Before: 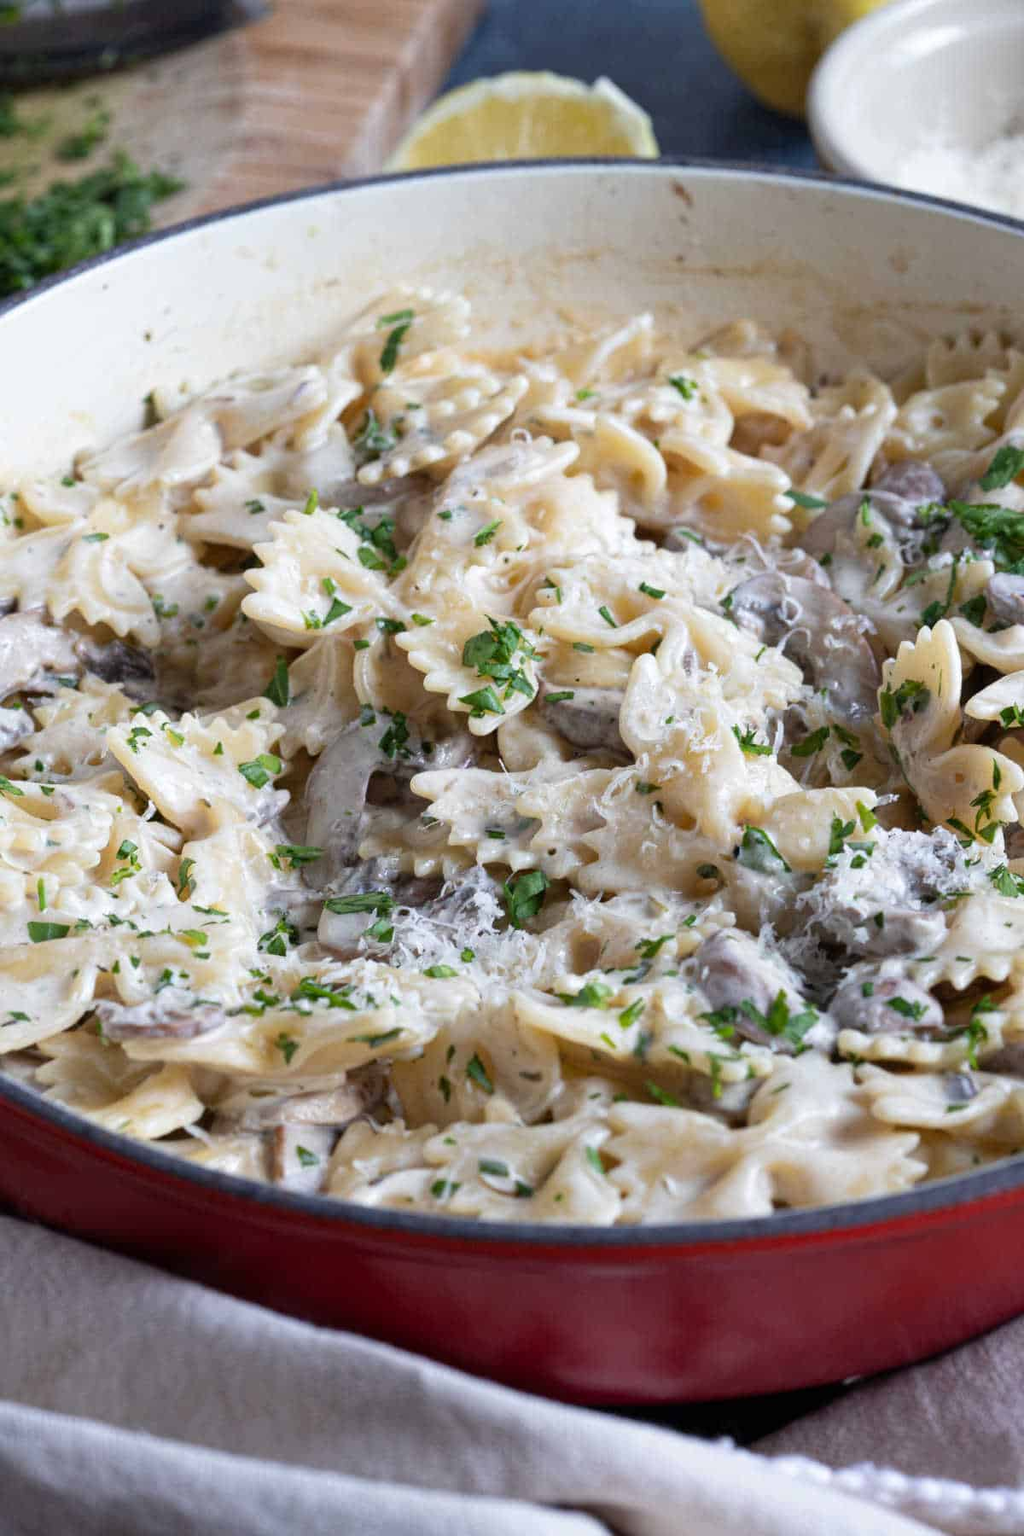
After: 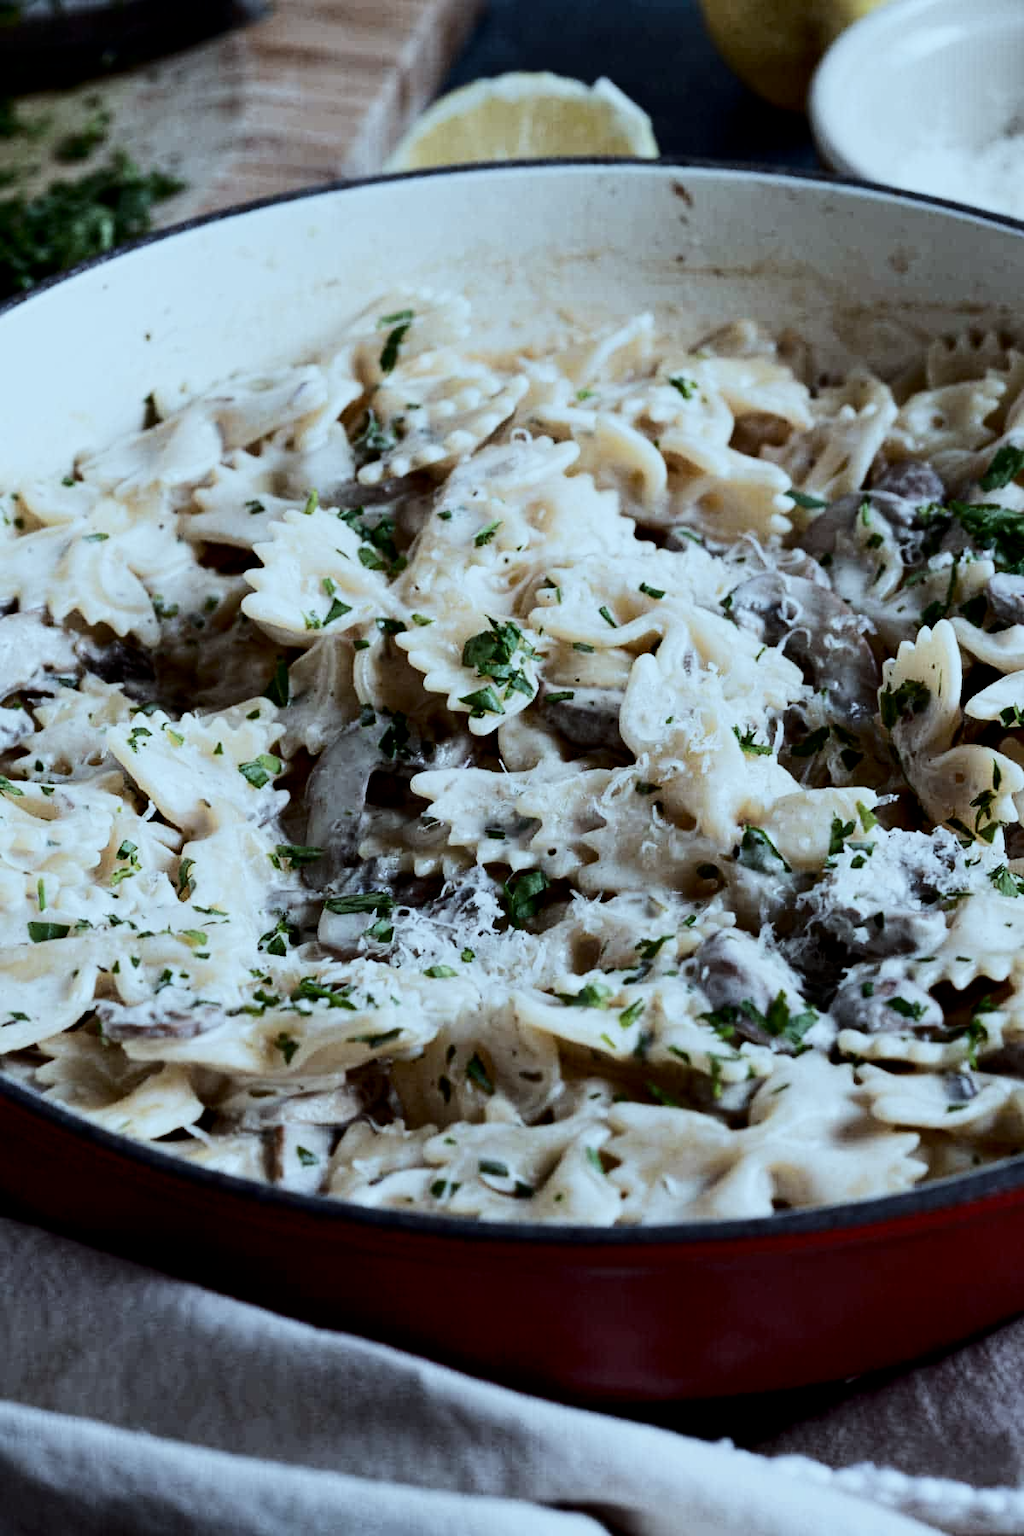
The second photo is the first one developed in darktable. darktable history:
tone equalizer: on, module defaults
contrast brightness saturation: contrast 0.19, brightness -0.24, saturation 0.11
filmic rgb: black relative exposure -5 EV, hardness 2.88, contrast 1.3, highlights saturation mix -30%
color correction: highlights a* -12.64, highlights b* -18.1, saturation 0.7
